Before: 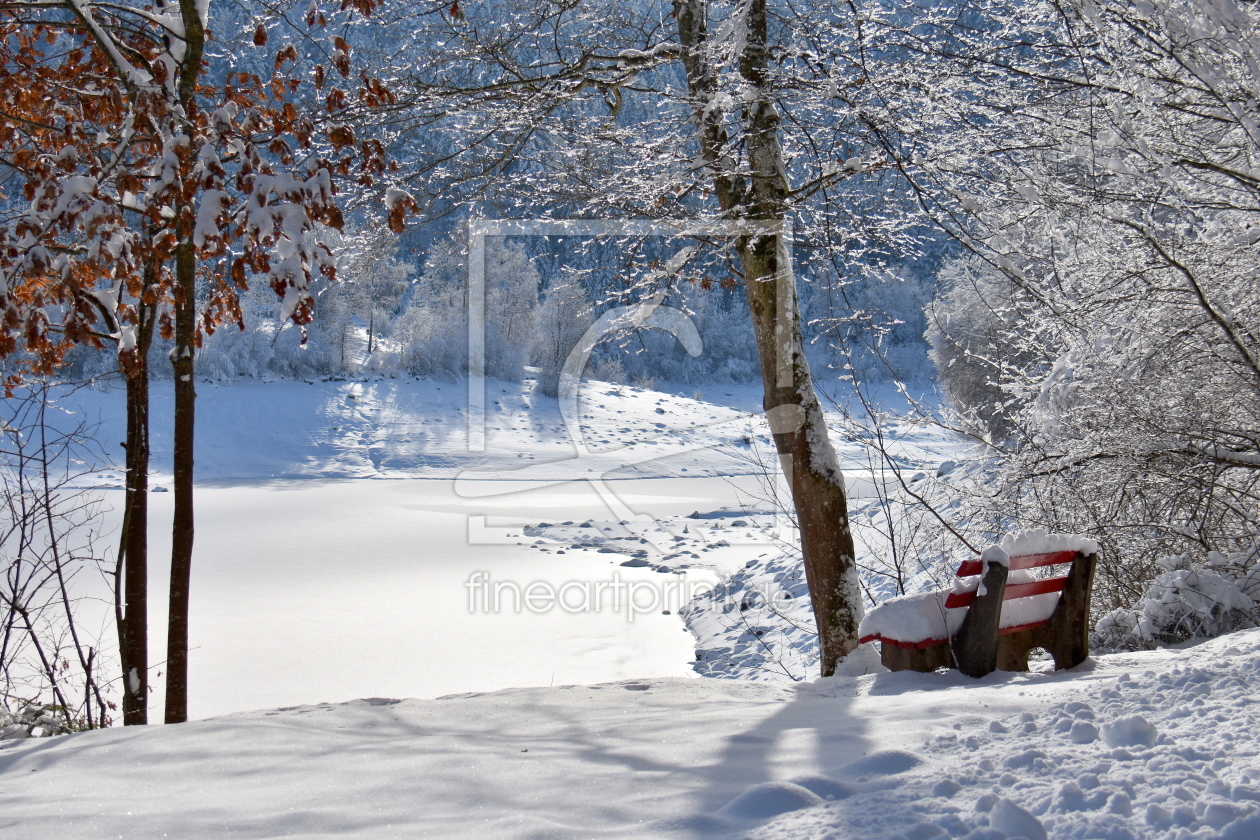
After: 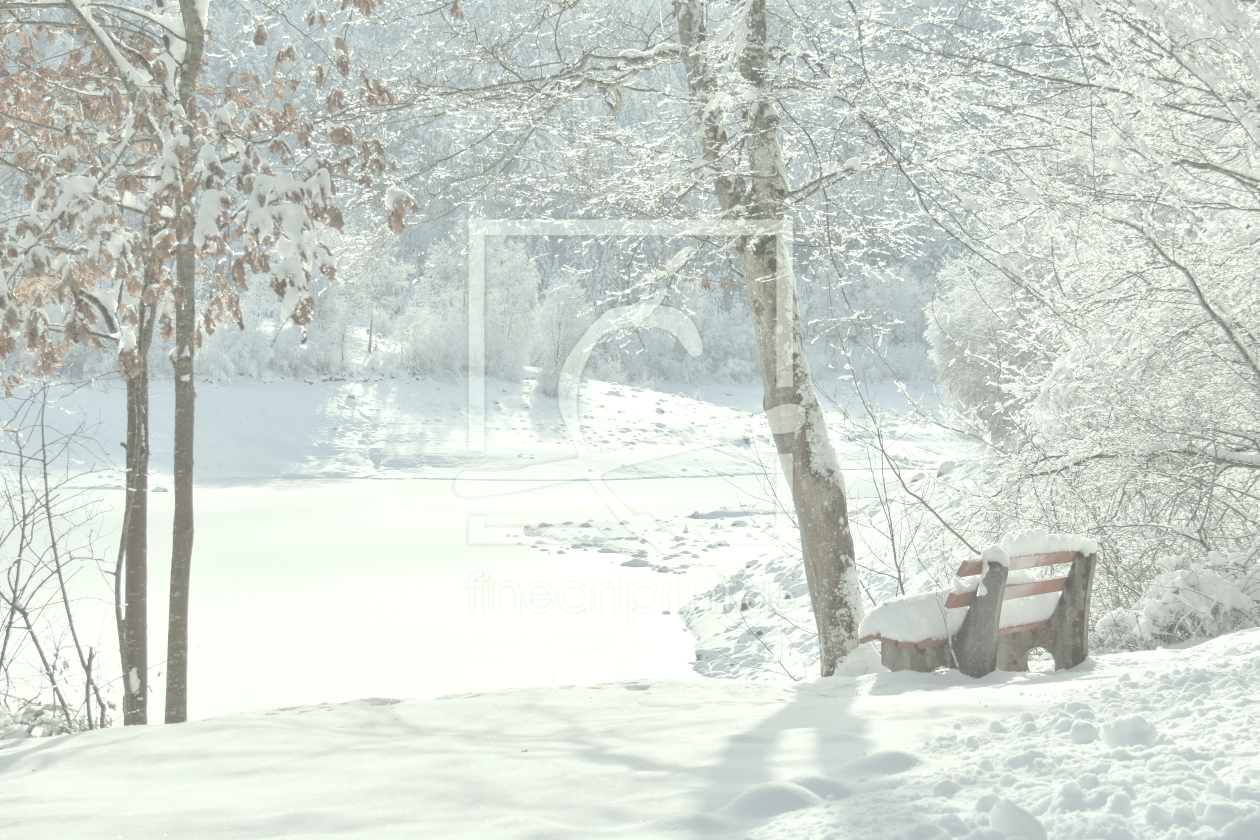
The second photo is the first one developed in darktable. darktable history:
color correction: highlights a* -4.85, highlights b* 5.04, saturation 0.954
exposure: black level correction 0, exposure 1.101 EV, compensate exposure bias true, compensate highlight preservation false
local contrast: on, module defaults
contrast brightness saturation: contrast -0.322, brightness 0.742, saturation -0.784
